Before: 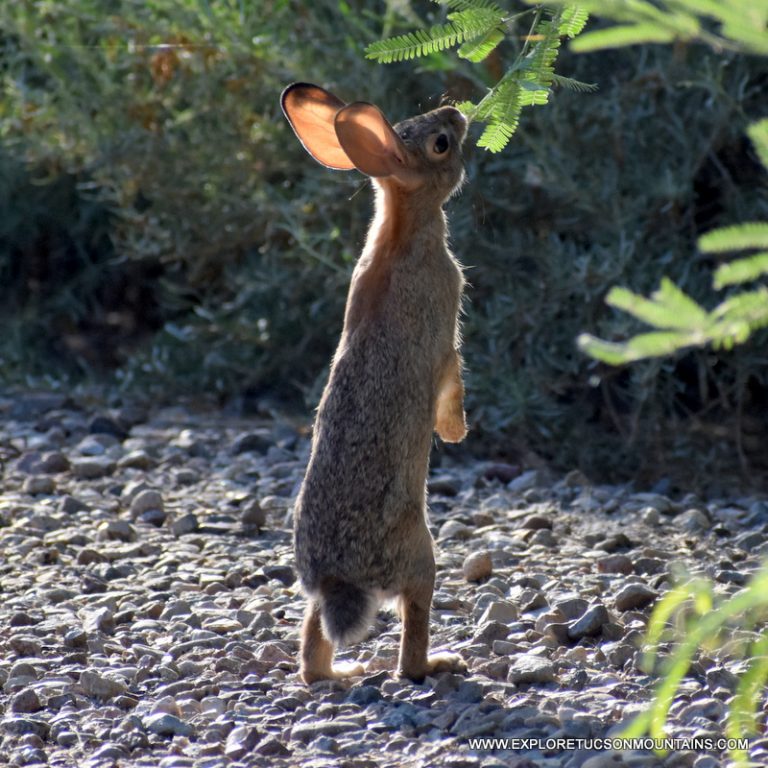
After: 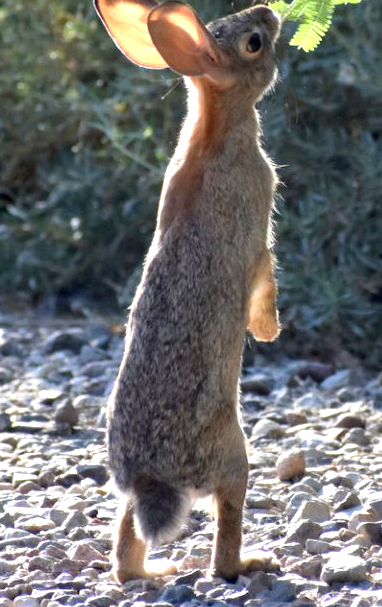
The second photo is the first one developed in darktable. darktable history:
crop and rotate: angle 0.025°, left 24.365%, top 13.237%, right 25.793%, bottom 7.64%
exposure: exposure 1 EV, compensate highlight preservation false
